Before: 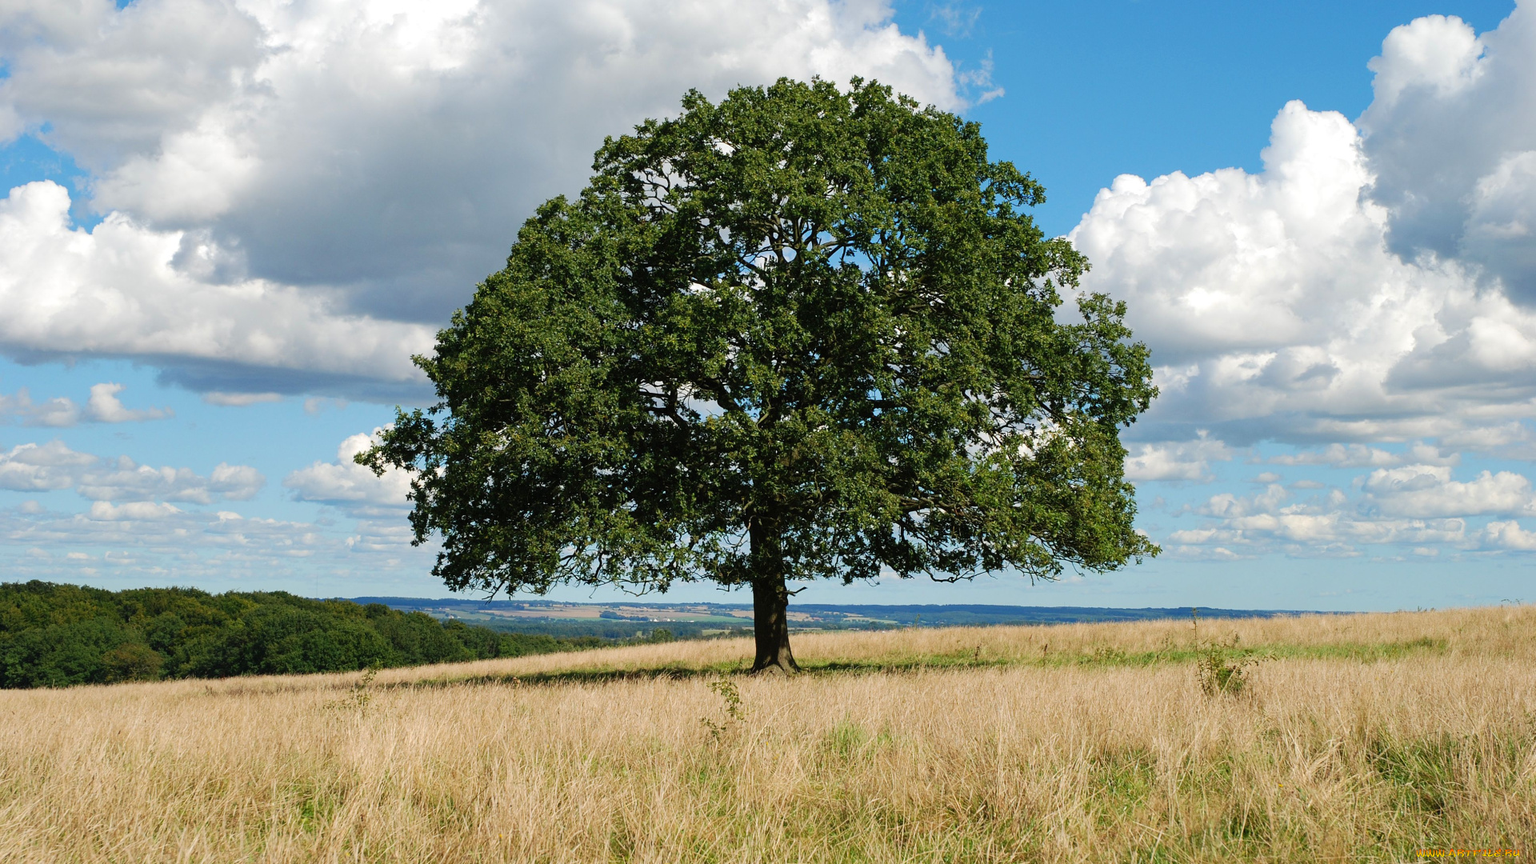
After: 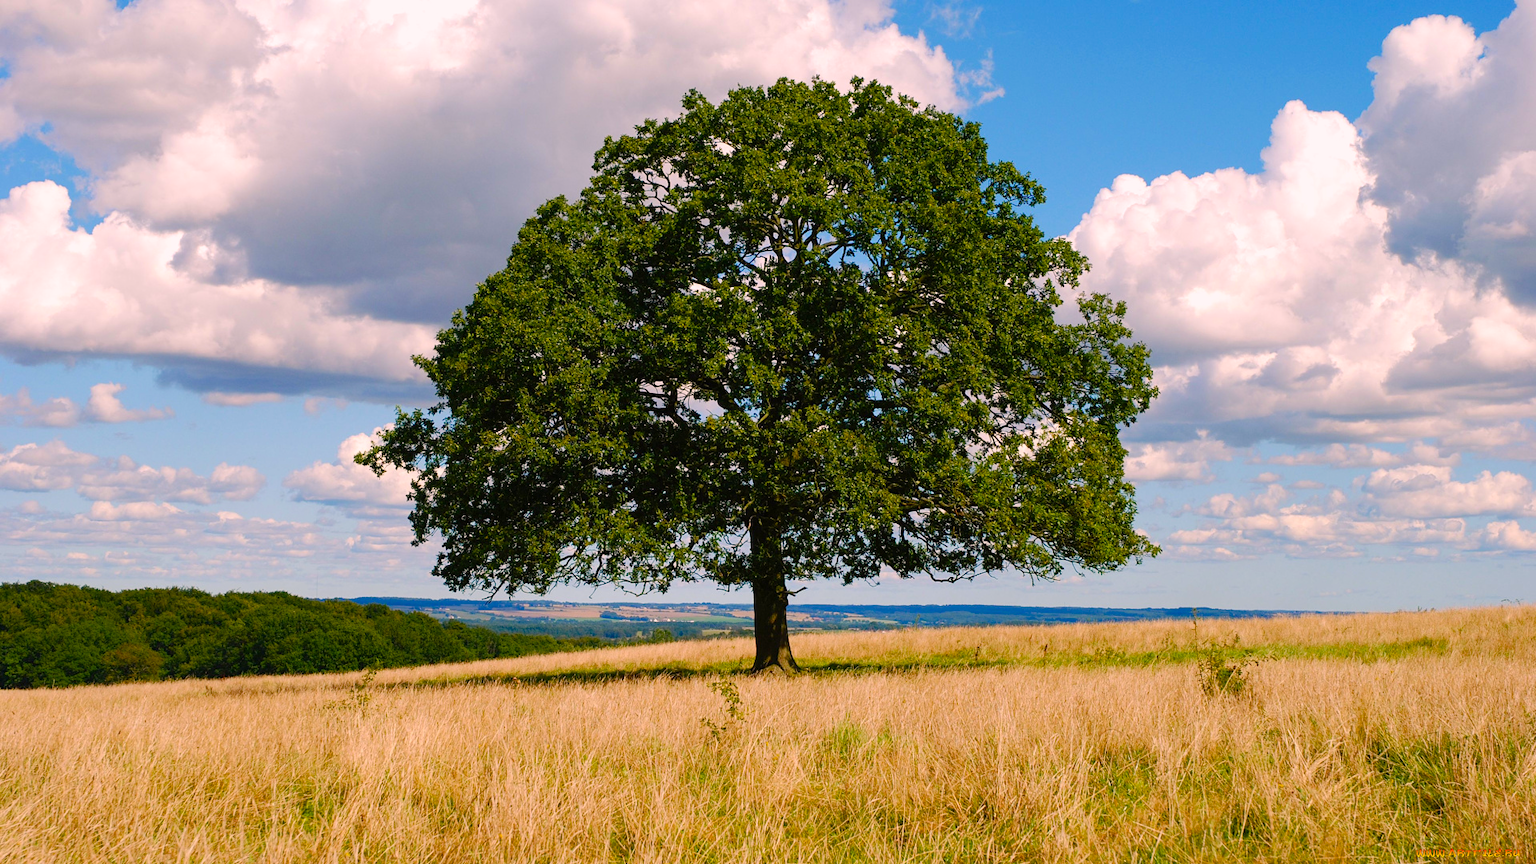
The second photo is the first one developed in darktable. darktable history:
color balance rgb: perceptual saturation grading › global saturation 44.065%, perceptual saturation grading › highlights -25.455%, perceptual saturation grading › shadows 49.611%, global vibrance 9.731%
color correction: highlights a* 14.57, highlights b* 4.89
